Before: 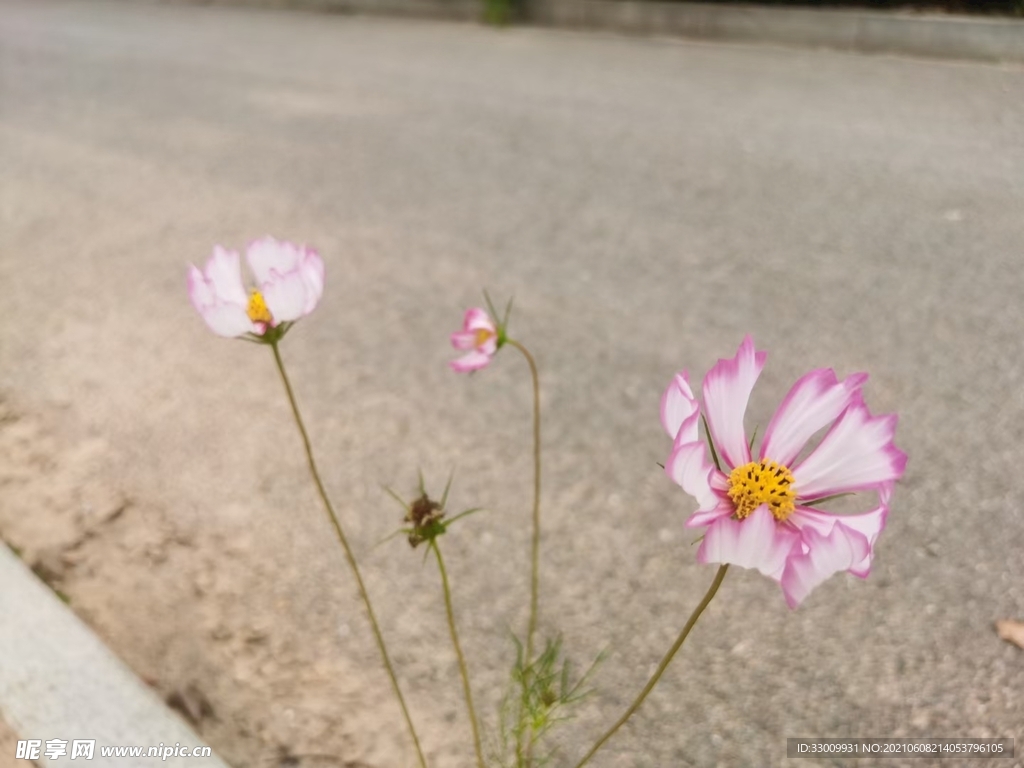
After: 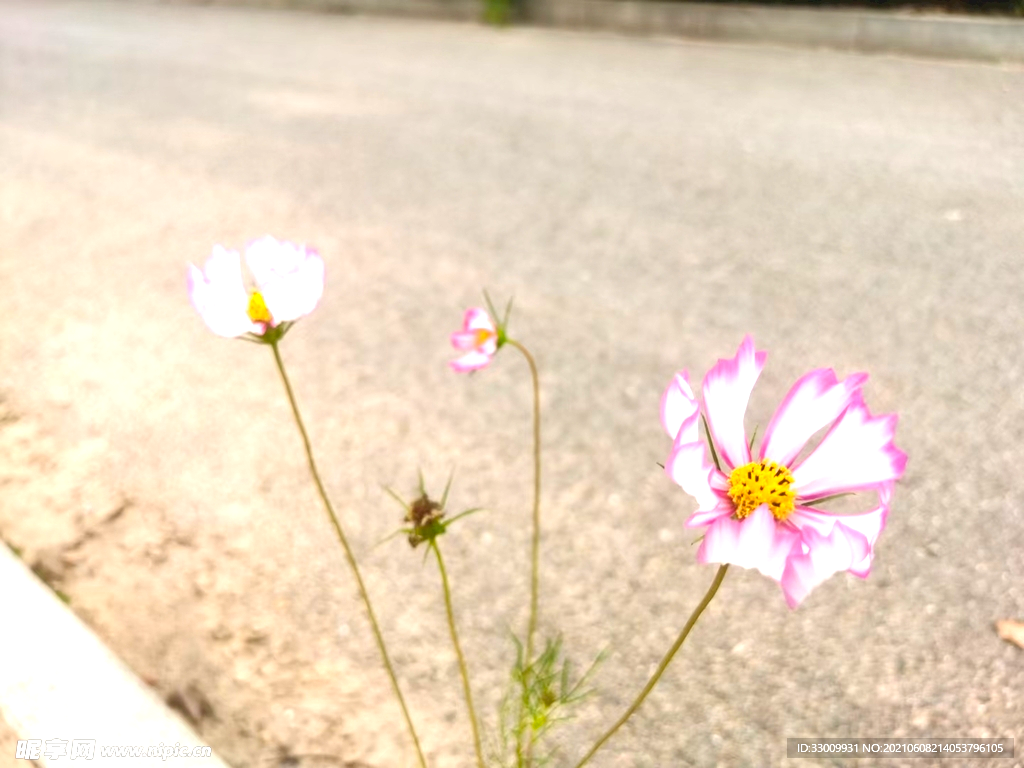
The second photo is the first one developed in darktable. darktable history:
exposure: black level correction 0, exposure 0.894 EV, compensate highlight preservation false
color balance rgb: perceptual saturation grading › global saturation 19.912%
